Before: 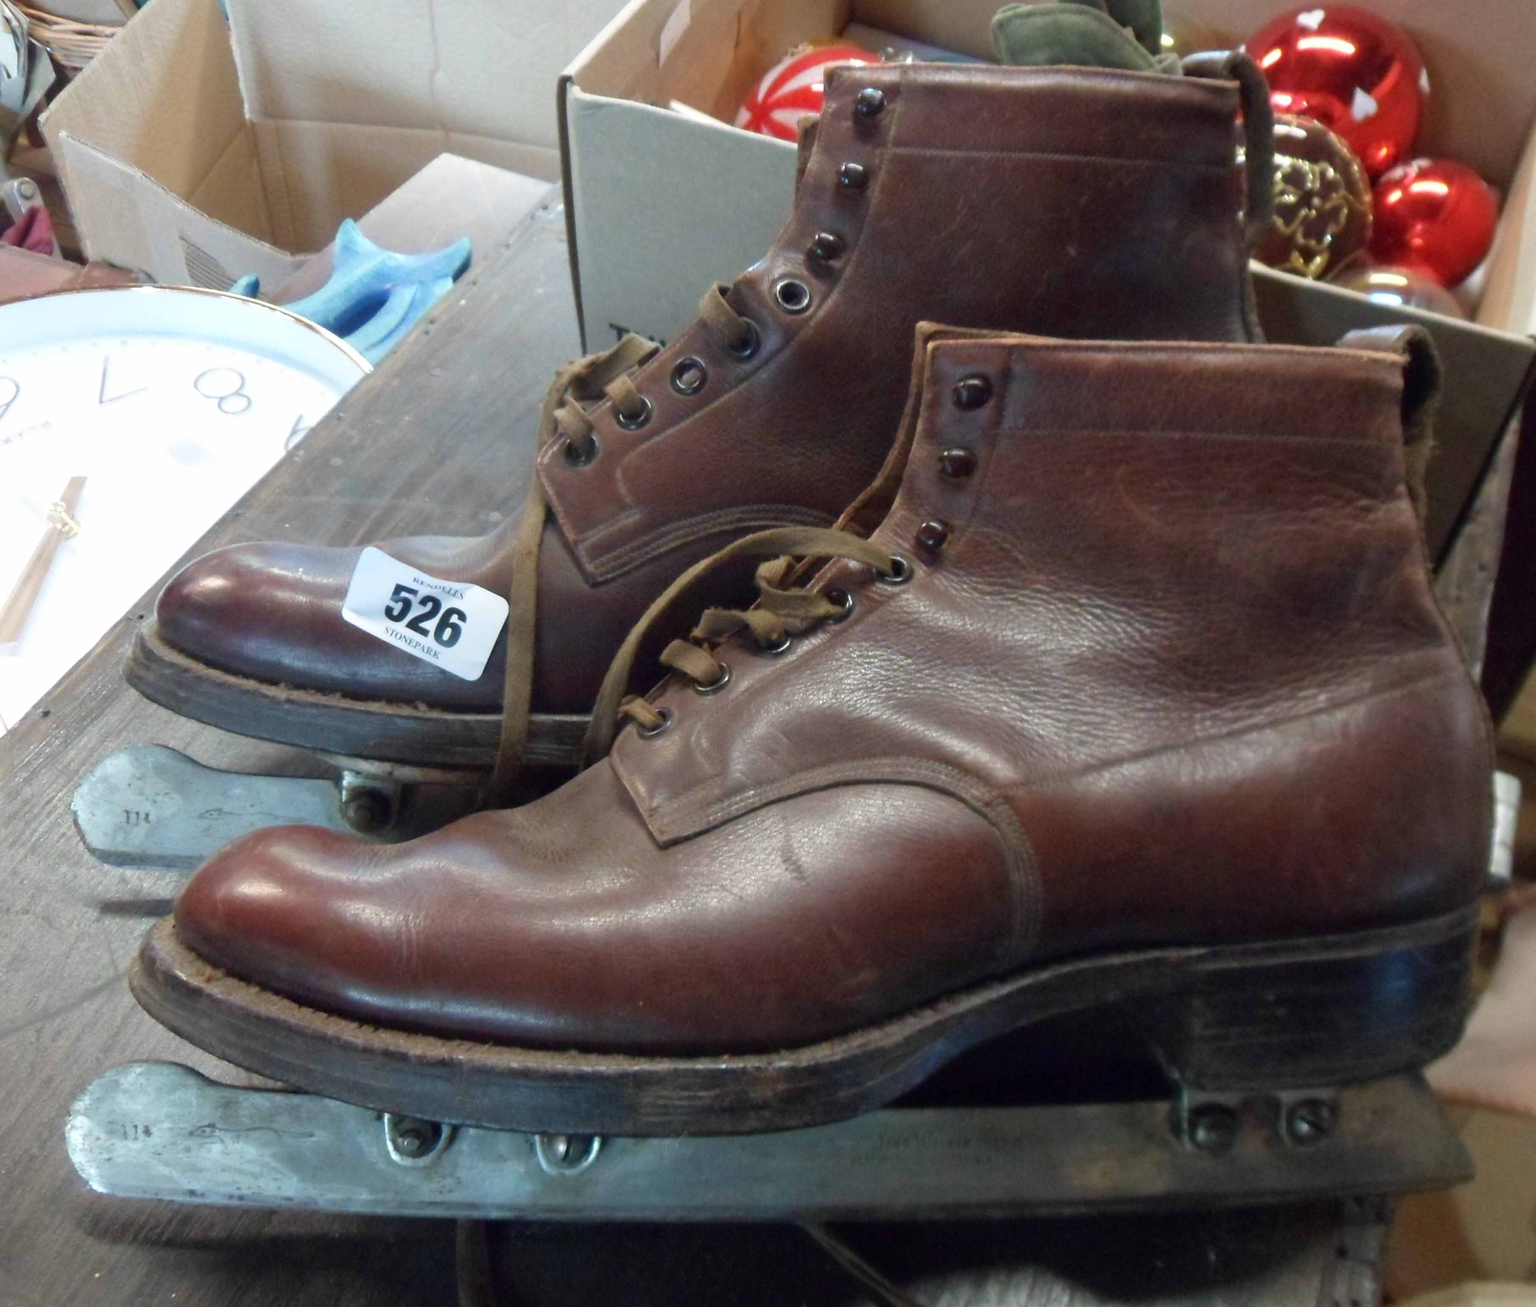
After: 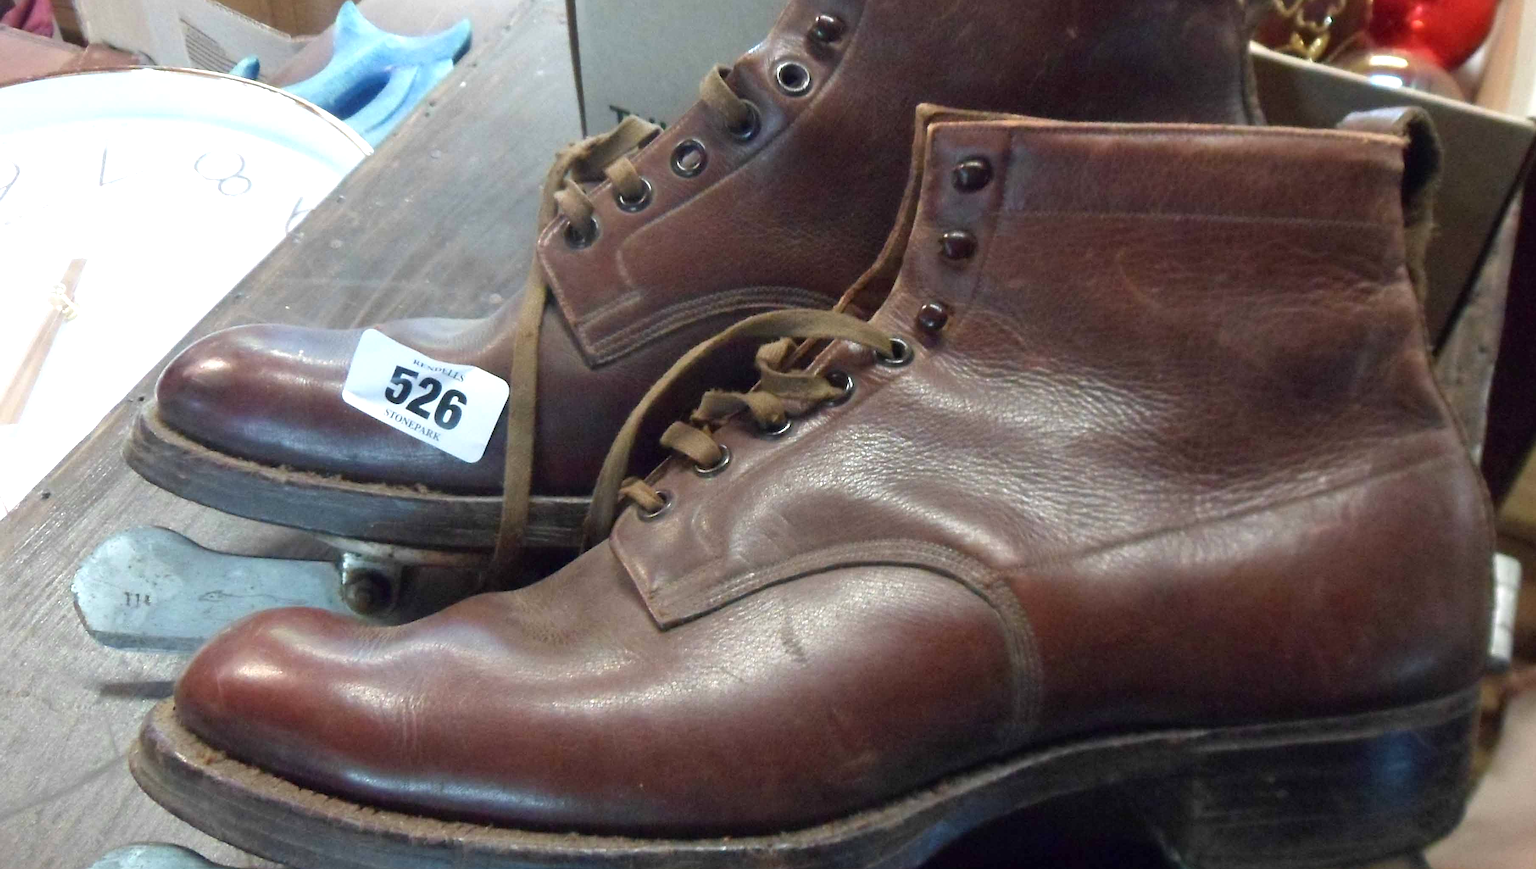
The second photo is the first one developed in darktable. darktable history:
exposure: exposure 0.3 EV, compensate highlight preservation false
sharpen: on, module defaults
crop: top 16.727%, bottom 16.727%
